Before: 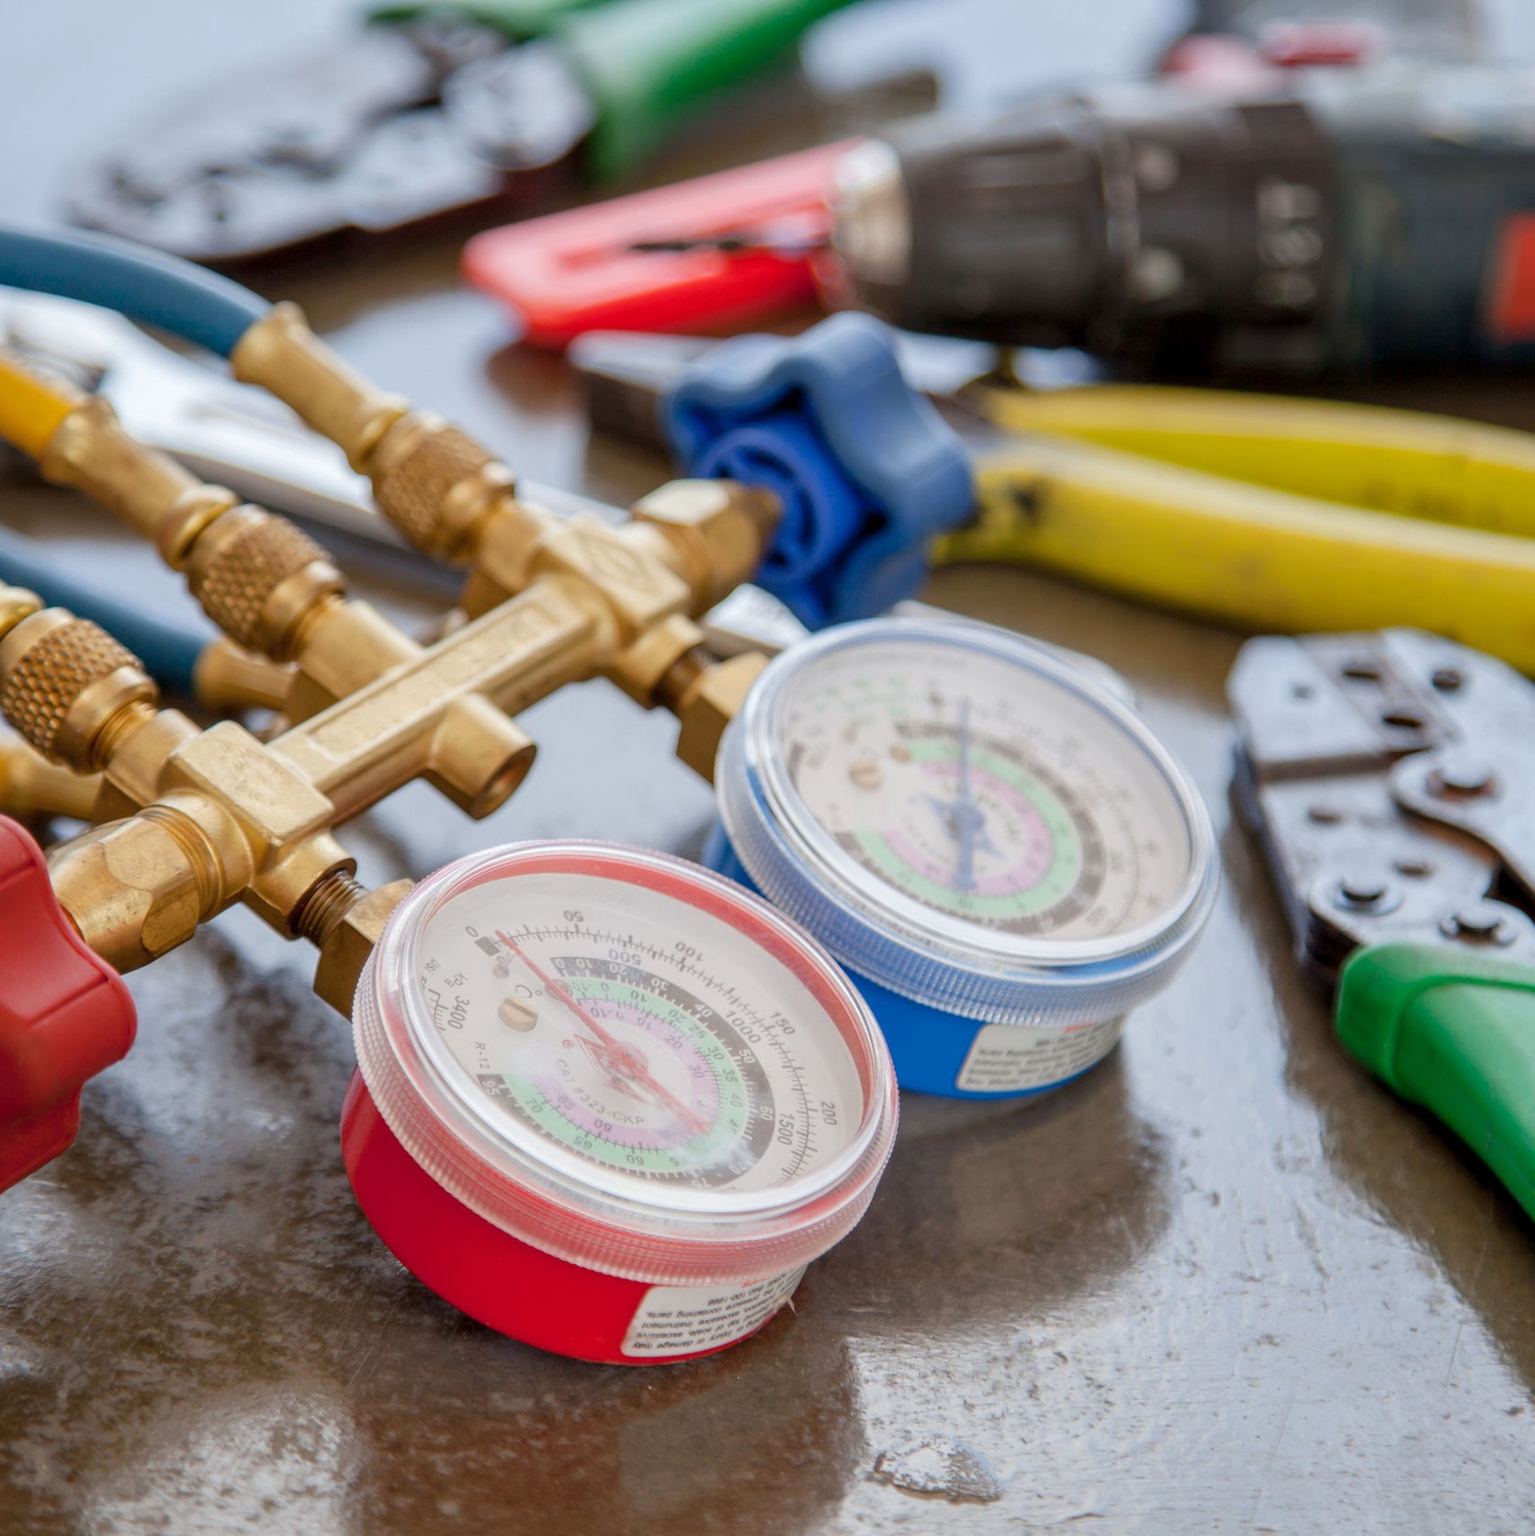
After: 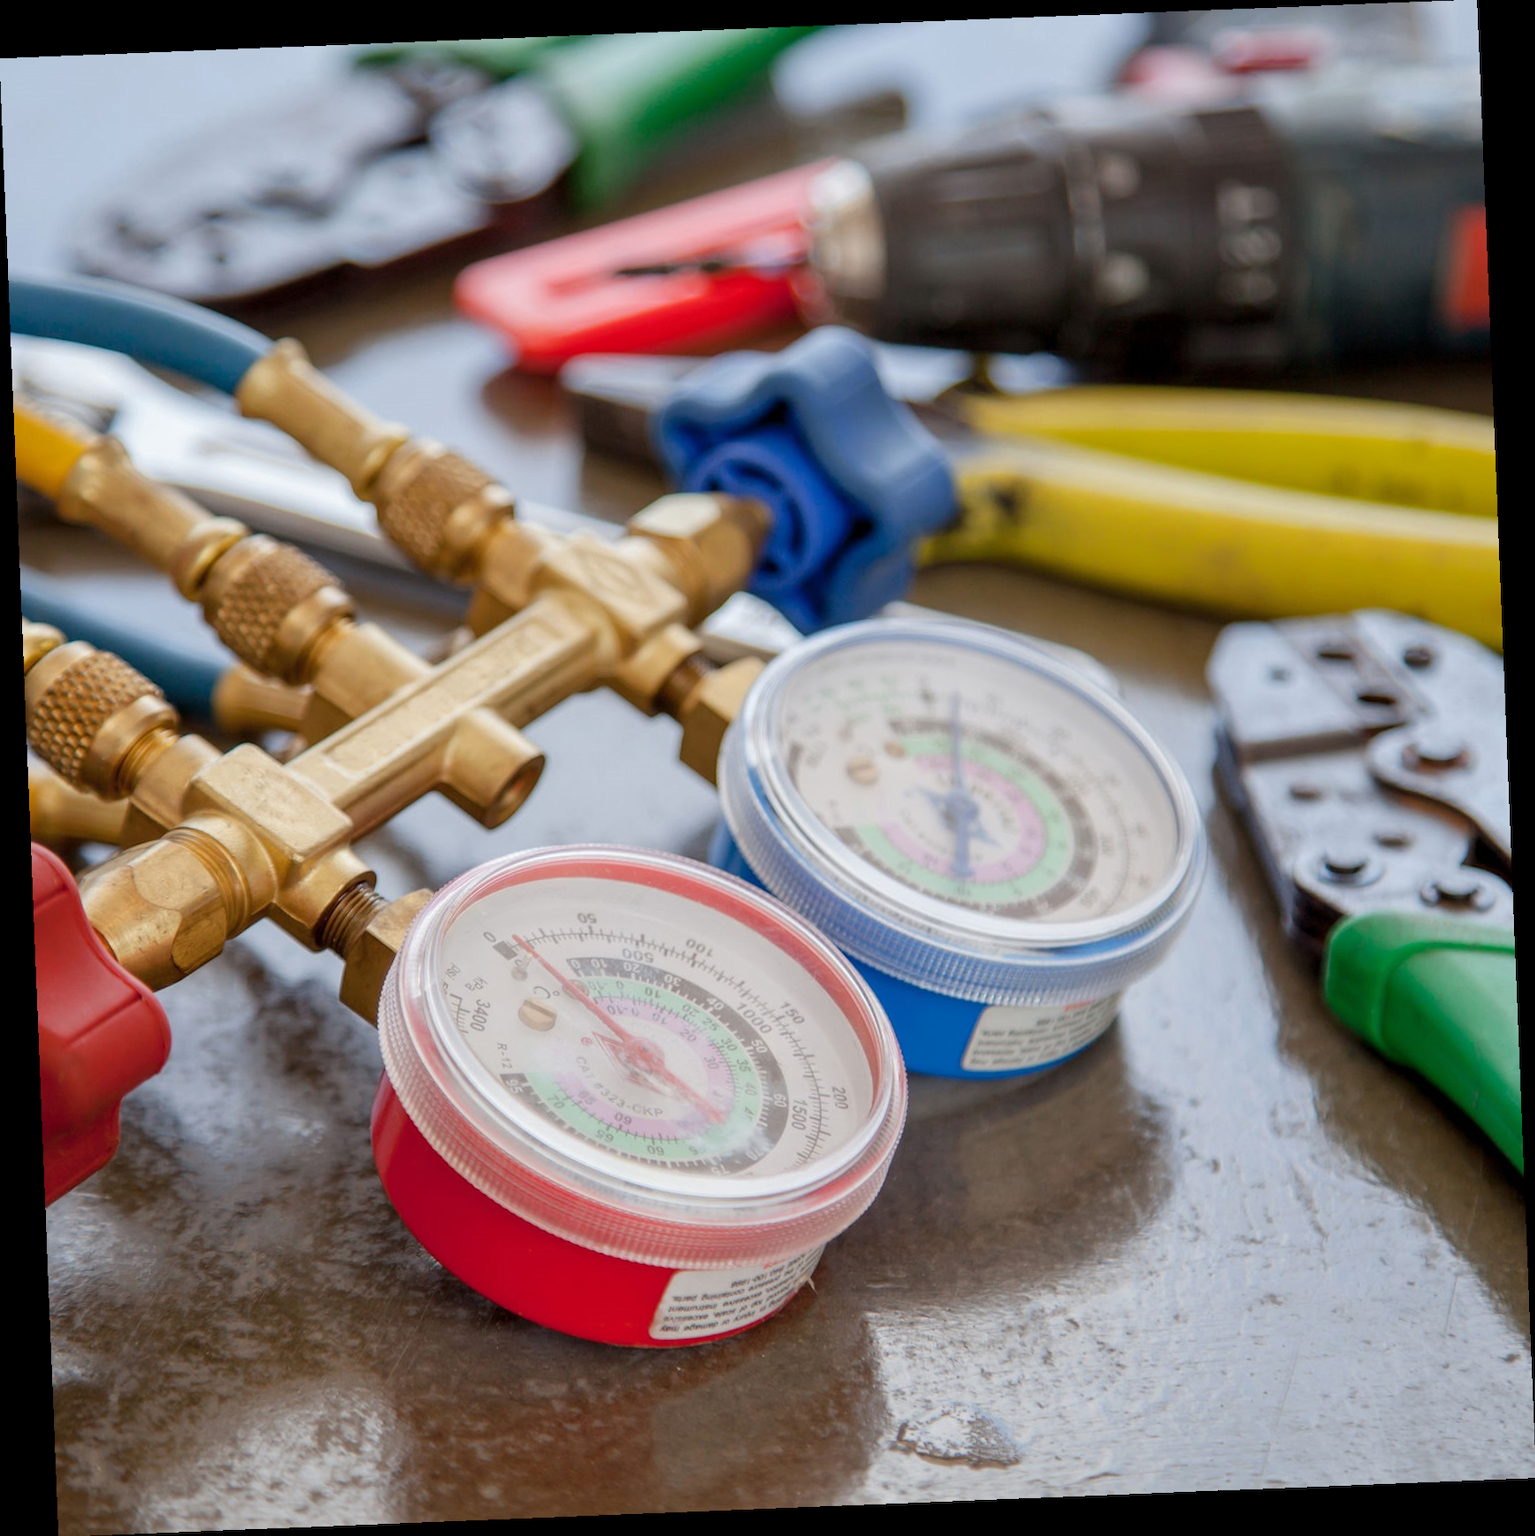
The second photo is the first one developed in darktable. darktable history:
exposure: exposure -0.041 EV, compensate highlight preservation false
rotate and perspective: rotation -2.29°, automatic cropping off
